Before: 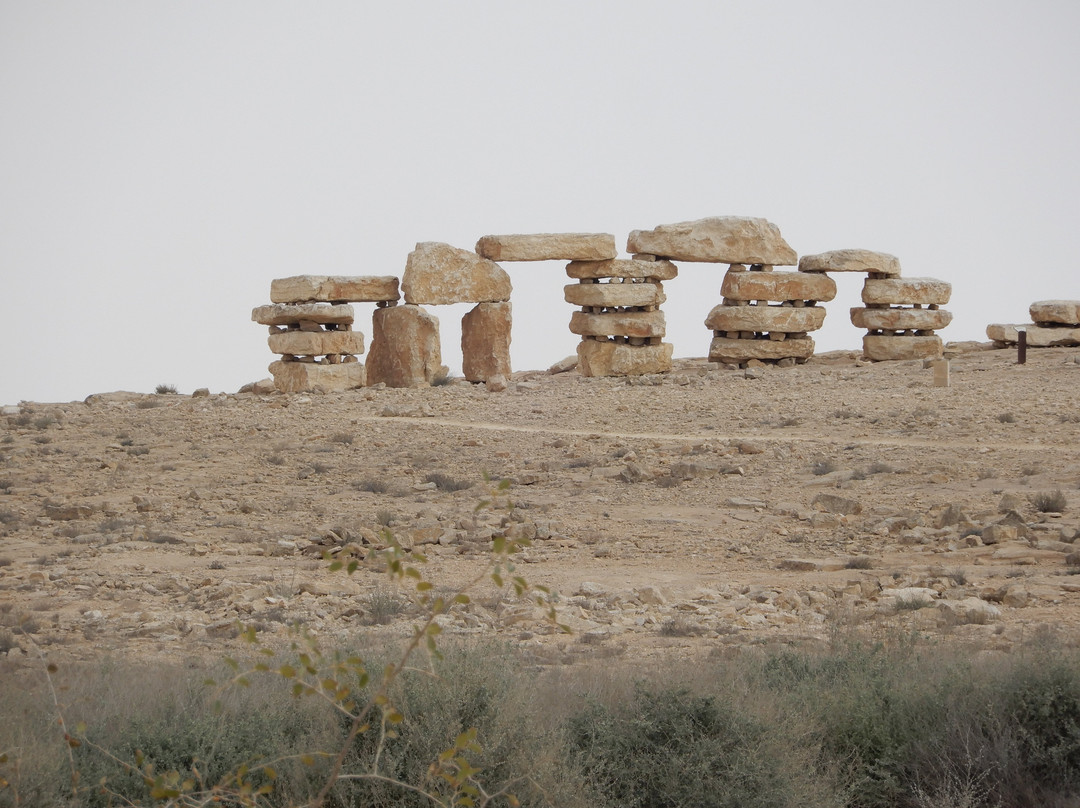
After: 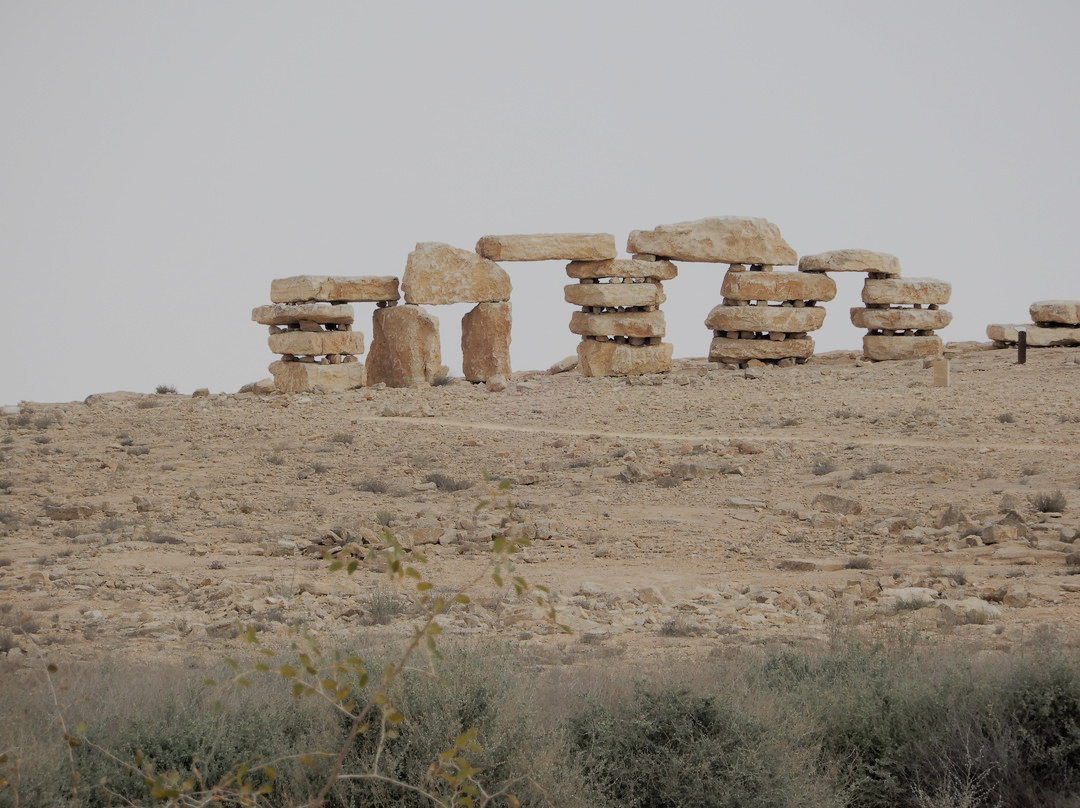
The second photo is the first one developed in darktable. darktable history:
filmic rgb: black relative exposure -7.65 EV, white relative exposure 4.56 EV, threshold 5.98 EV, hardness 3.61, contrast 0.996, color science v6 (2022), iterations of high-quality reconstruction 0, enable highlight reconstruction true
